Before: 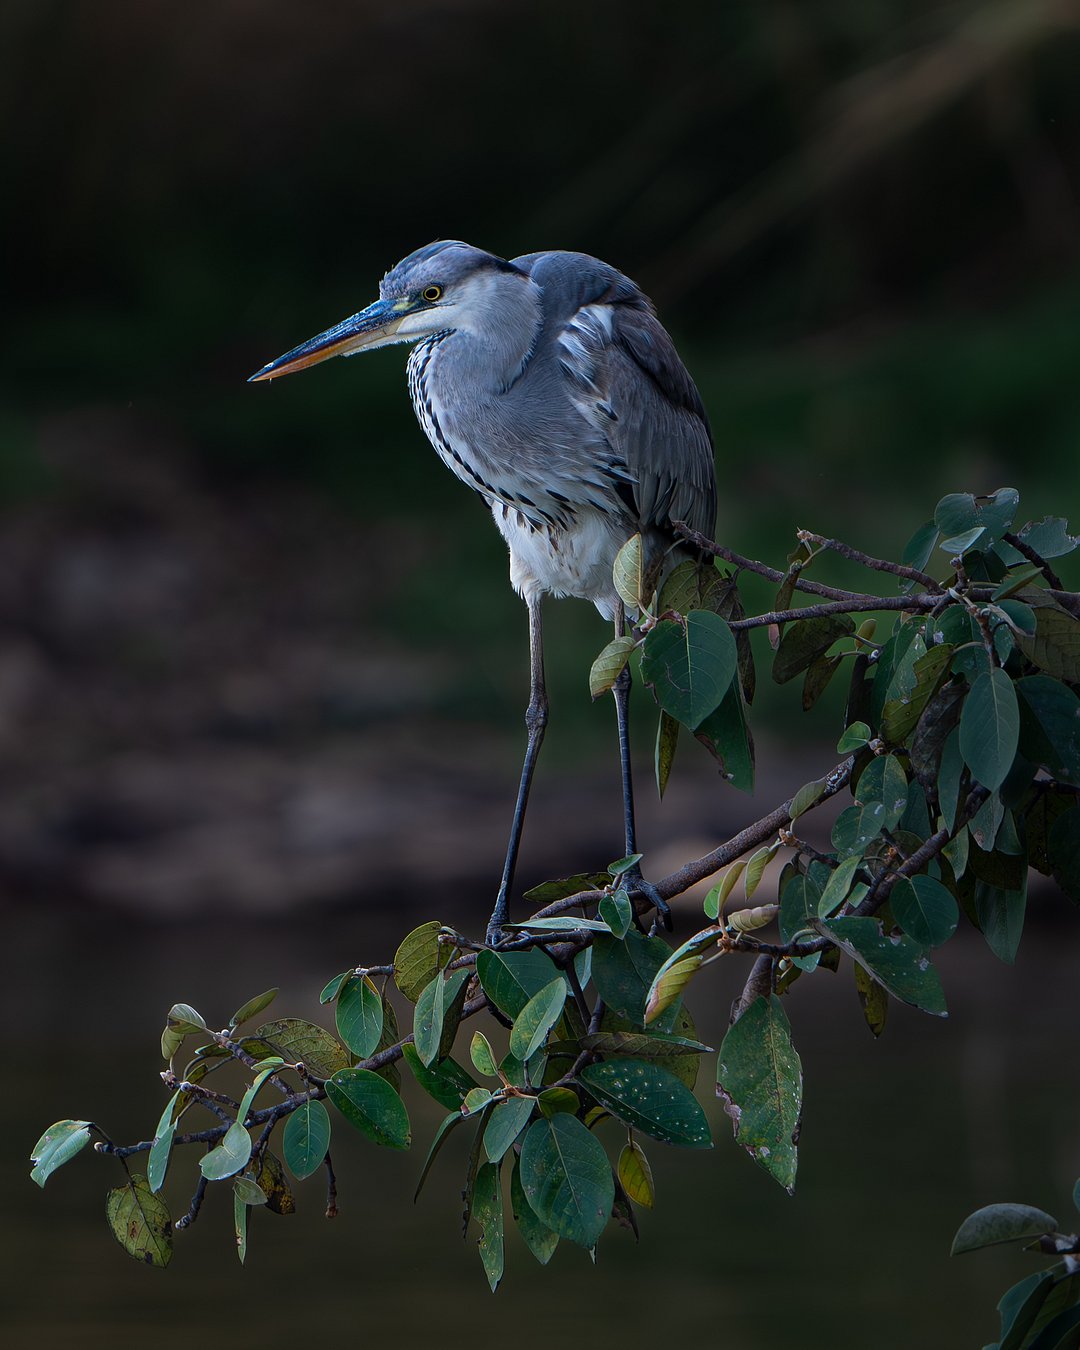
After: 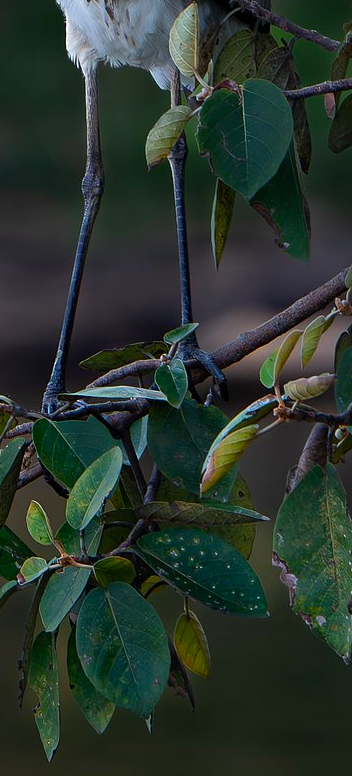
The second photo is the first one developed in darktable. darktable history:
color balance rgb: shadows lift › luminance -9.898%, power › luminance 3.285%, power › hue 231.99°, perceptual saturation grading › global saturation 36.576%, global vibrance -24.383%
crop: left 41.137%, top 39.371%, right 26.012%, bottom 3.098%
